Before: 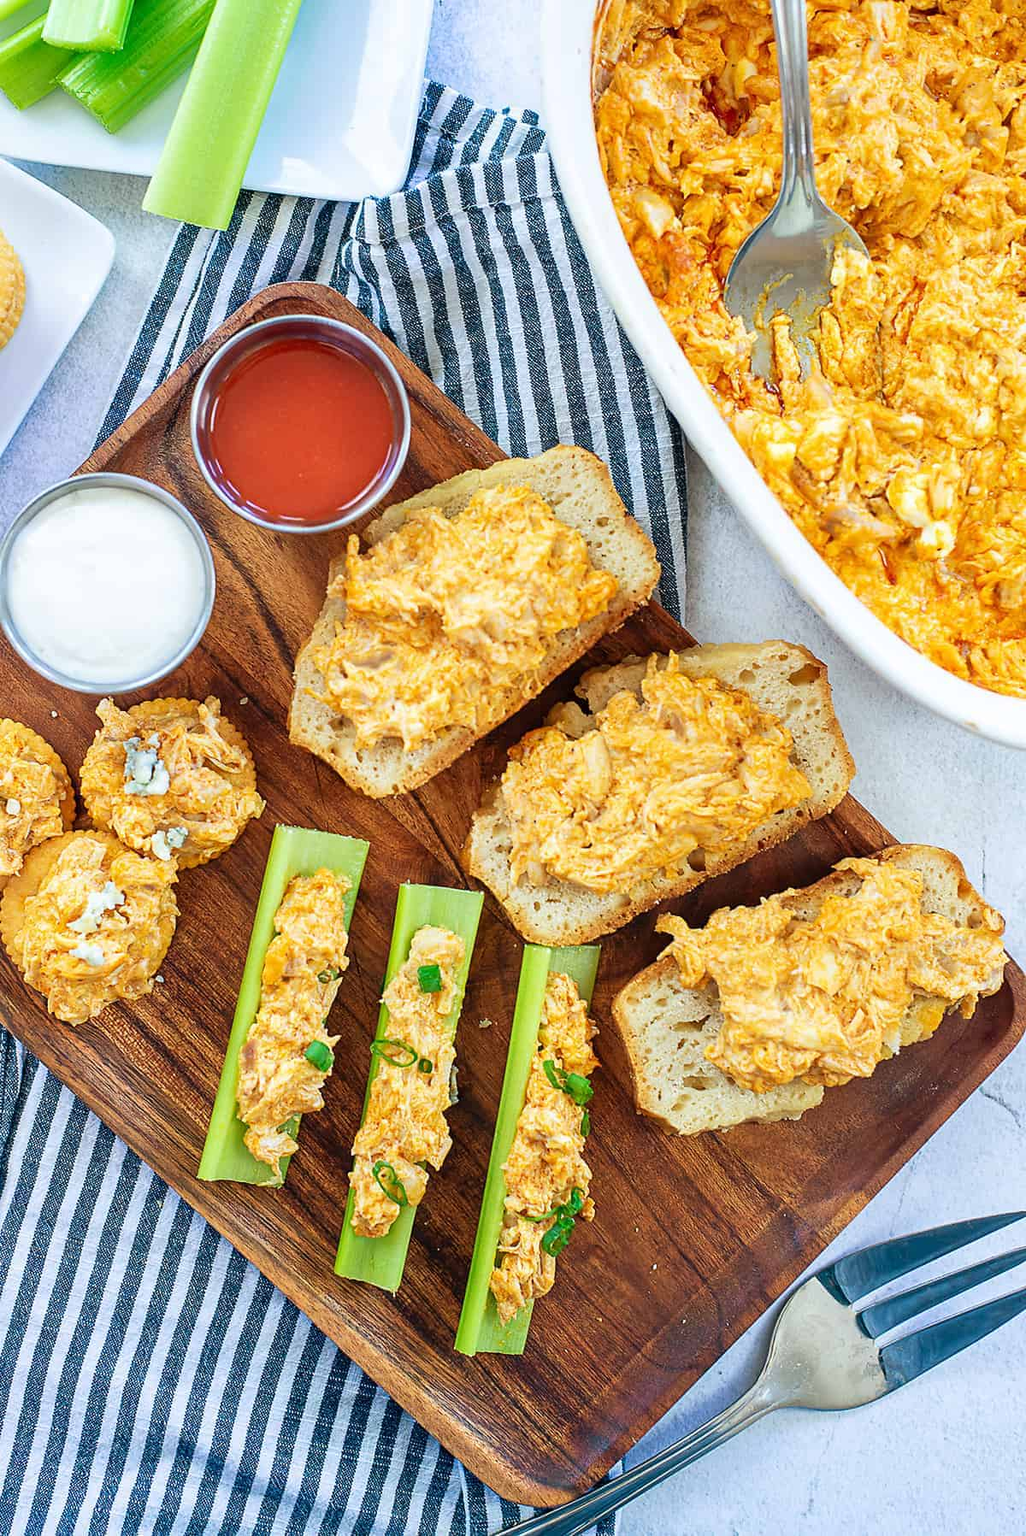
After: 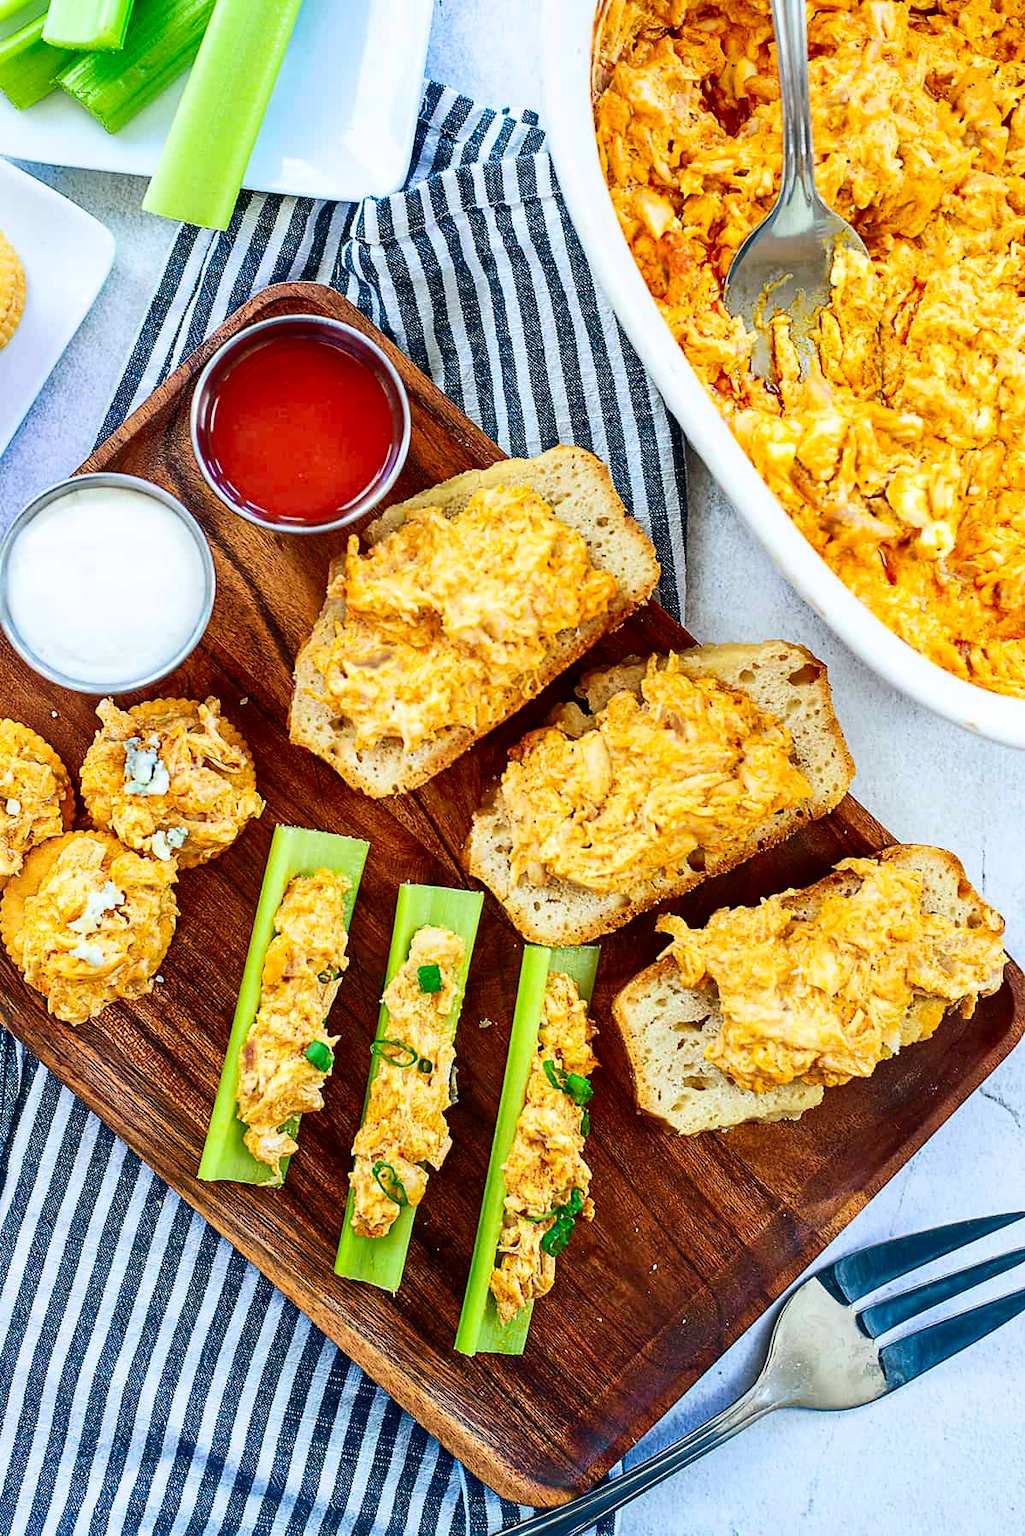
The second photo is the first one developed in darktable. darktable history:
contrast brightness saturation: contrast 0.207, brightness -0.109, saturation 0.214
